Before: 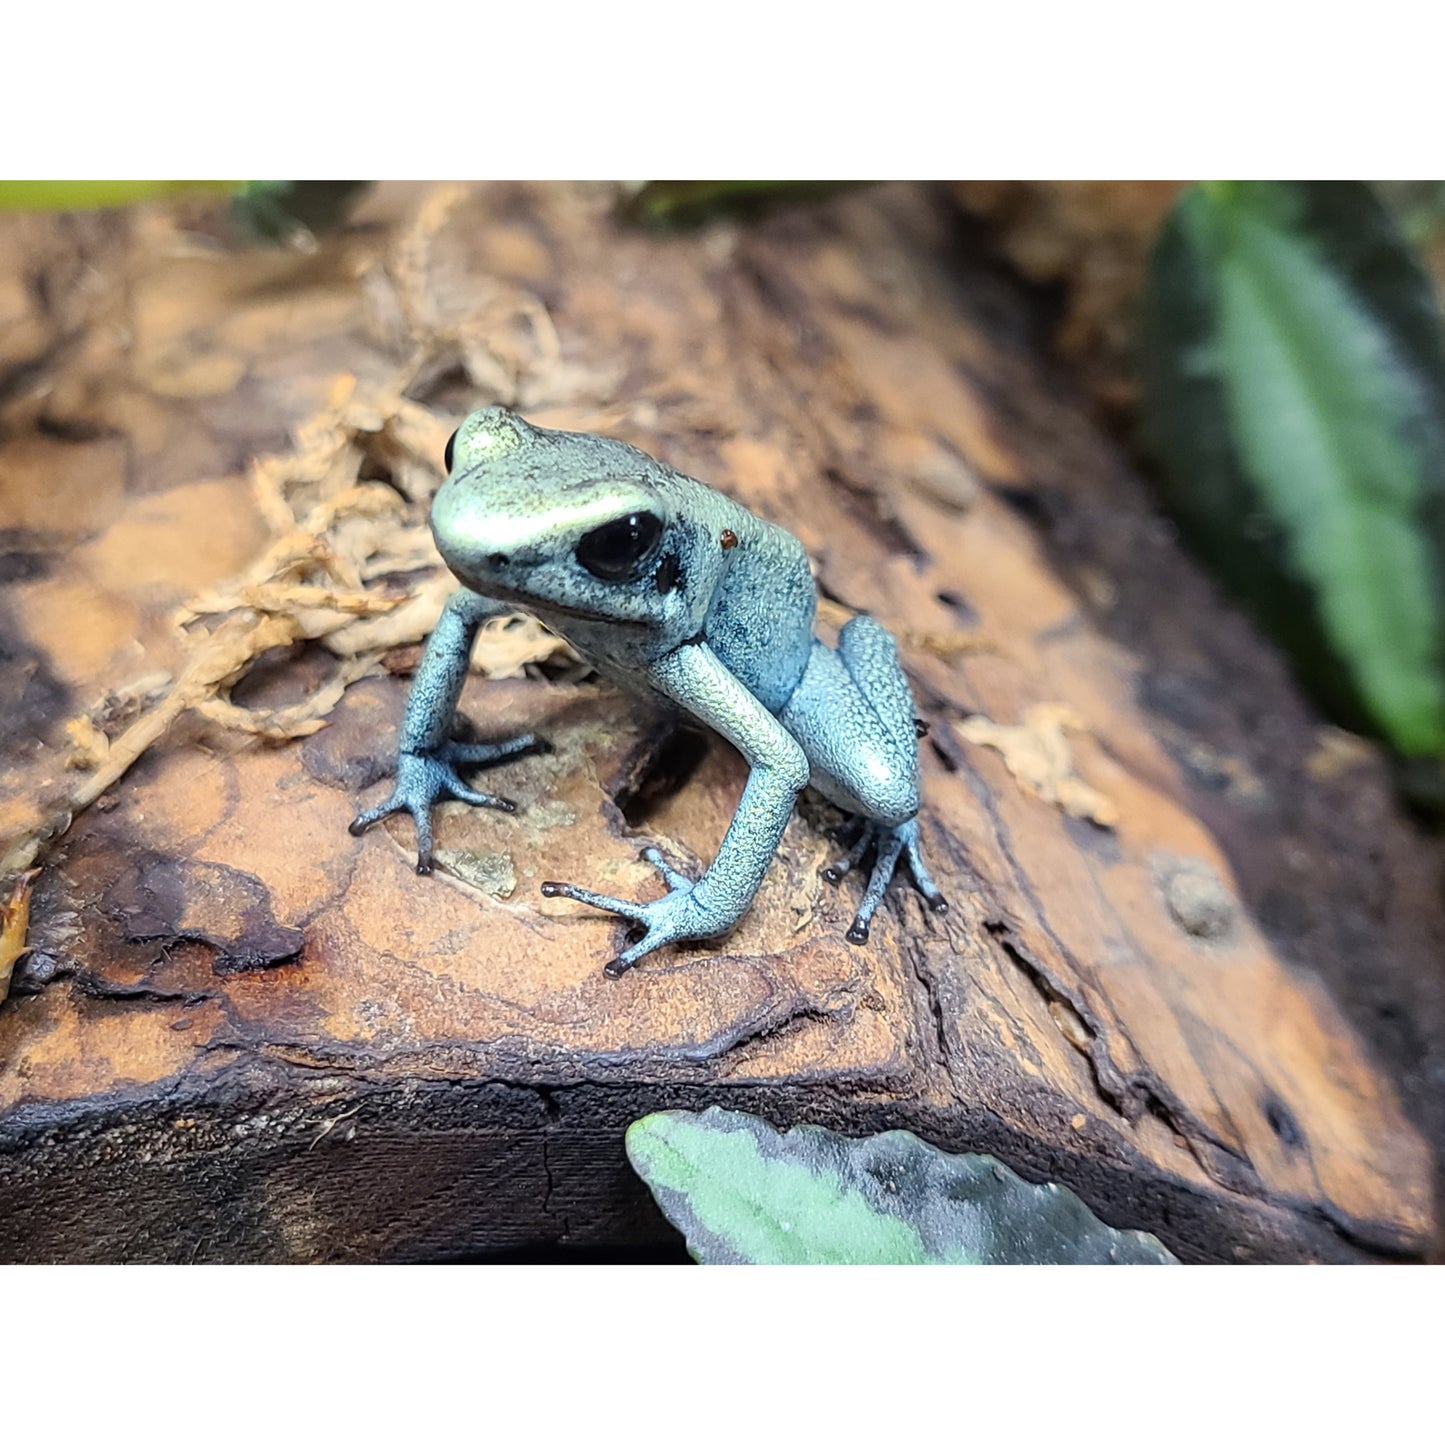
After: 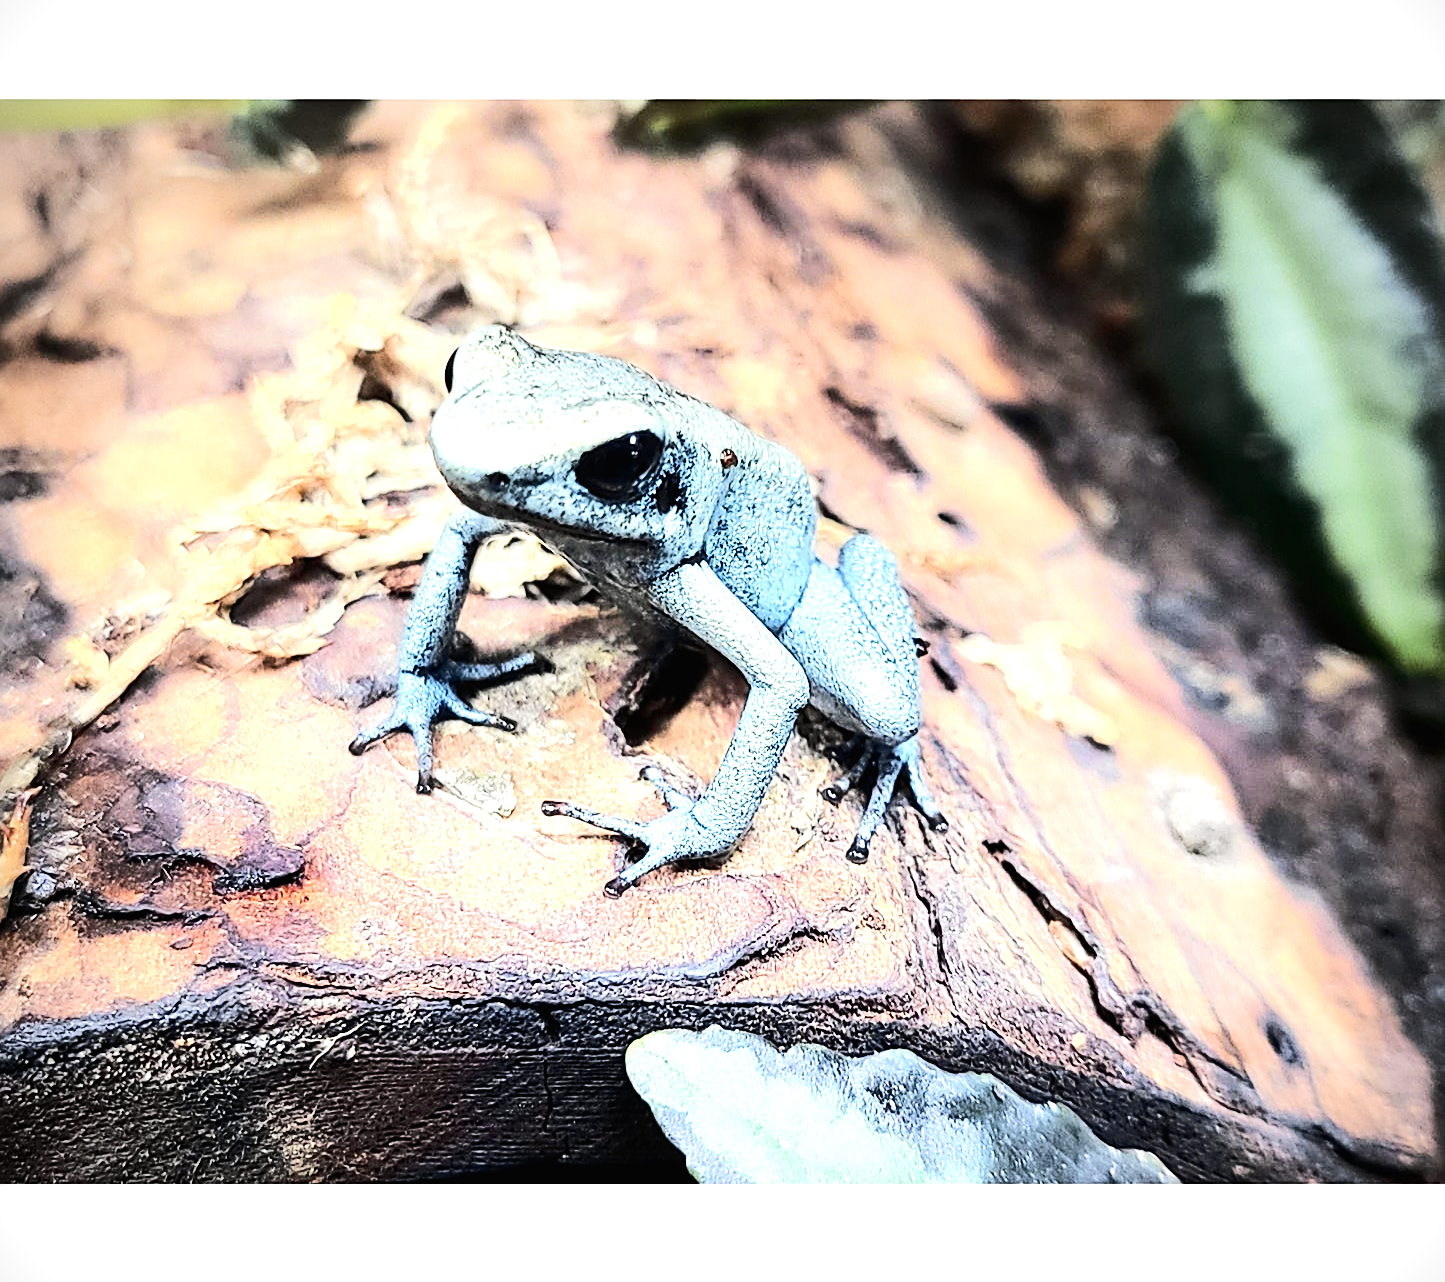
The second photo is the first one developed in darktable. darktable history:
rgb curve: curves: ch0 [(0, 0) (0.284, 0.292) (0.505, 0.644) (1, 1)], compensate middle gray true
tone equalizer: -8 EV -0.75 EV, -7 EV -0.7 EV, -6 EV -0.6 EV, -5 EV -0.4 EV, -3 EV 0.4 EV, -2 EV 0.6 EV, -1 EV 0.7 EV, +0 EV 0.75 EV, edges refinement/feathering 500, mask exposure compensation -1.57 EV, preserve details no
tone curve: curves: ch0 [(0, 0.012) (0.056, 0.046) (0.218, 0.213) (0.606, 0.62) (0.82, 0.846) (1, 1)]; ch1 [(0, 0) (0.226, 0.261) (0.403, 0.437) (0.469, 0.472) (0.495, 0.499) (0.508, 0.503) (0.545, 0.555) (0.59, 0.598) (0.686, 0.728) (1, 1)]; ch2 [(0, 0) (0.269, 0.299) (0.459, 0.45) (0.498, 0.499) (0.523, 0.512) (0.568, 0.558) (0.634, 0.617) (0.698, 0.677) (0.806, 0.769) (1, 1)], color space Lab, independent channels, preserve colors none
crop and rotate: top 5.609%, bottom 5.609%
color balance rgb: perceptual saturation grading › global saturation -3%
exposure: black level correction 0.003, exposure 0.383 EV, compensate highlight preservation false
sharpen: on, module defaults
vignetting: fall-off radius 63.6%
